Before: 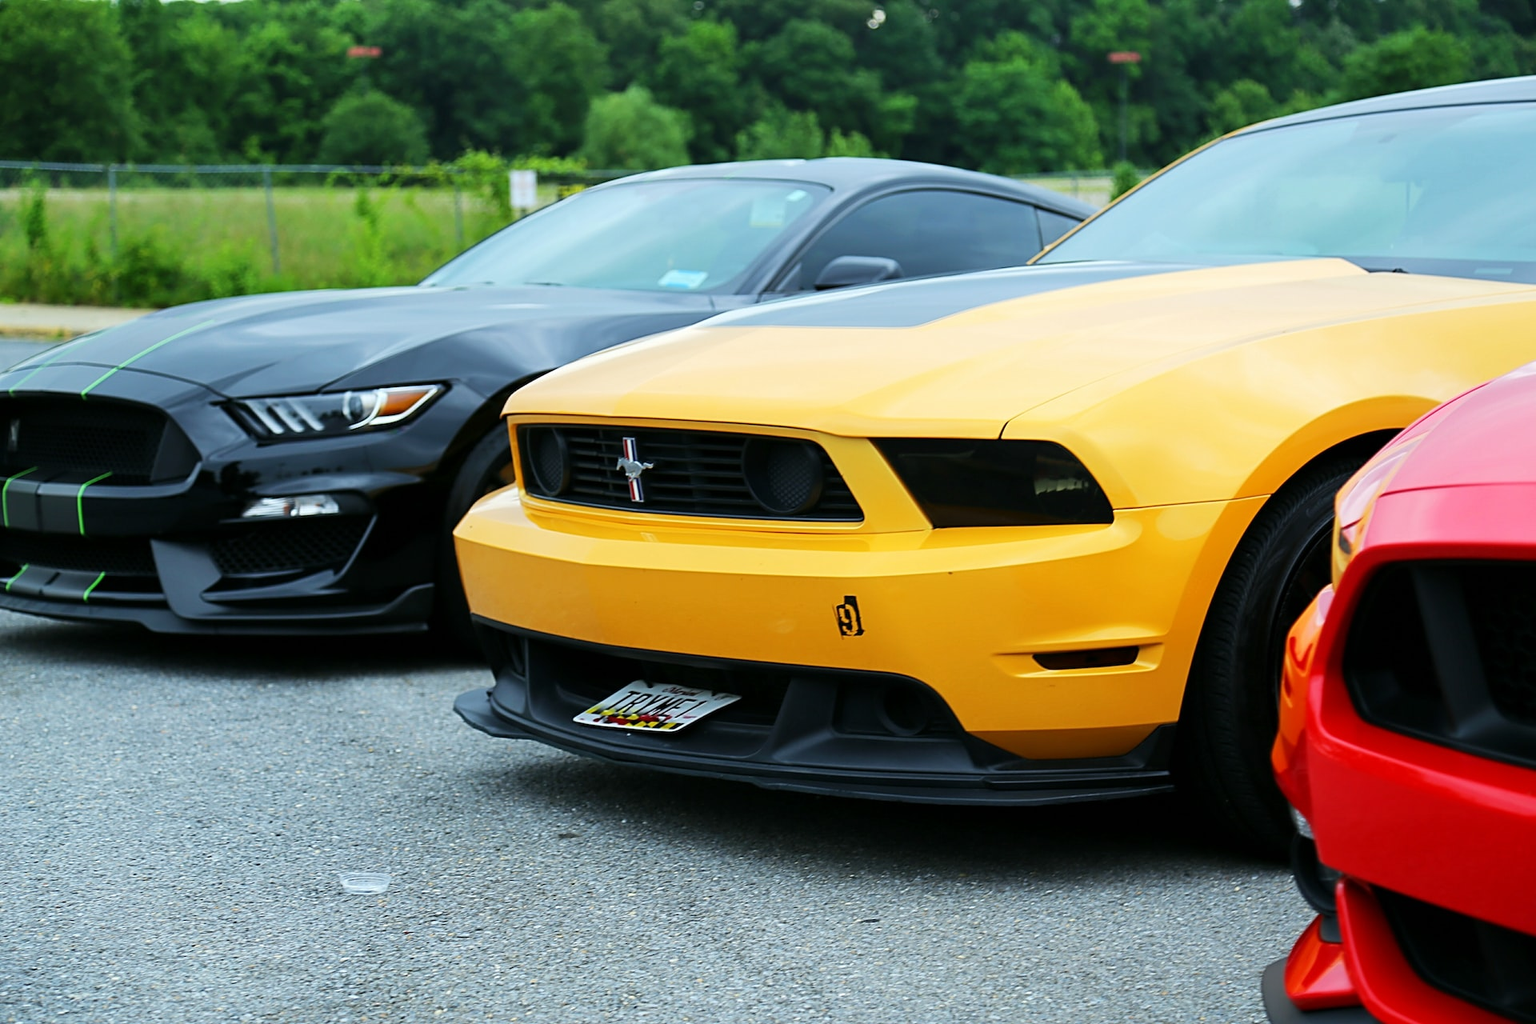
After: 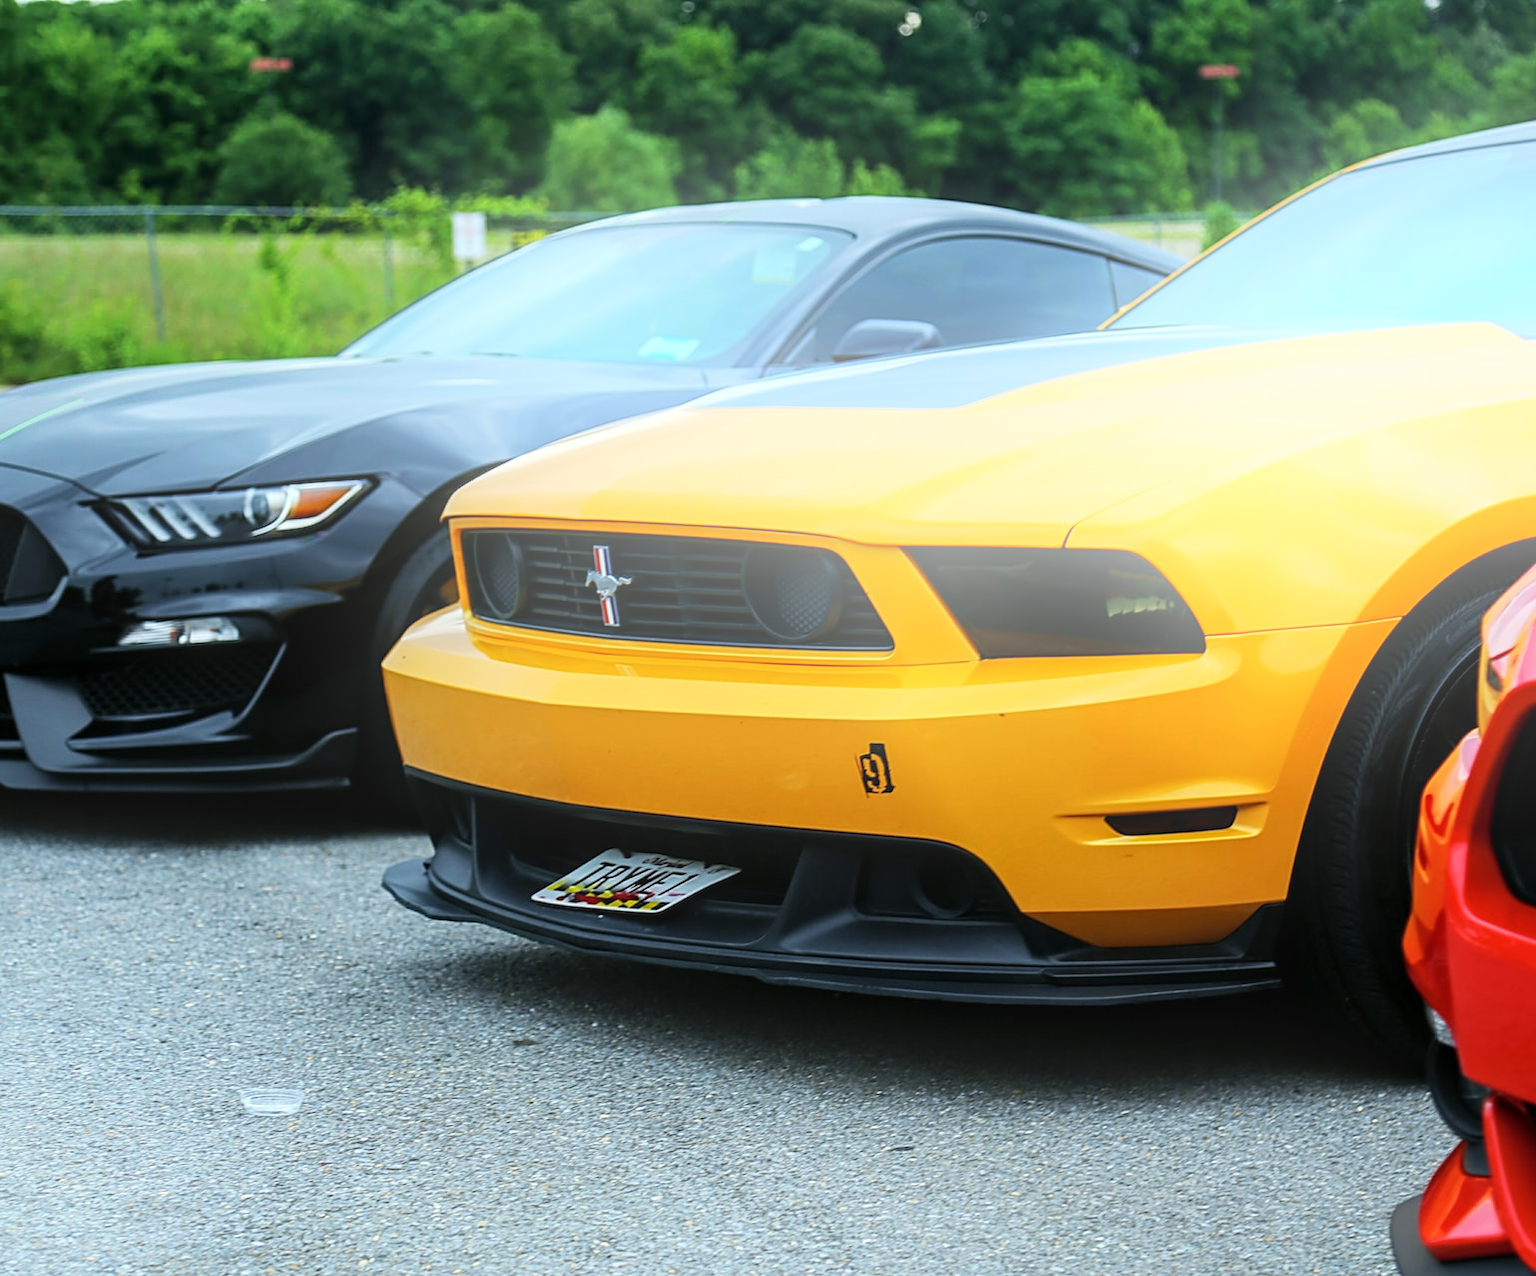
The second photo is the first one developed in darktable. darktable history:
crop and rotate: left 9.597%, right 10.195%
local contrast: detail 130%
bloom: threshold 82.5%, strength 16.25%
